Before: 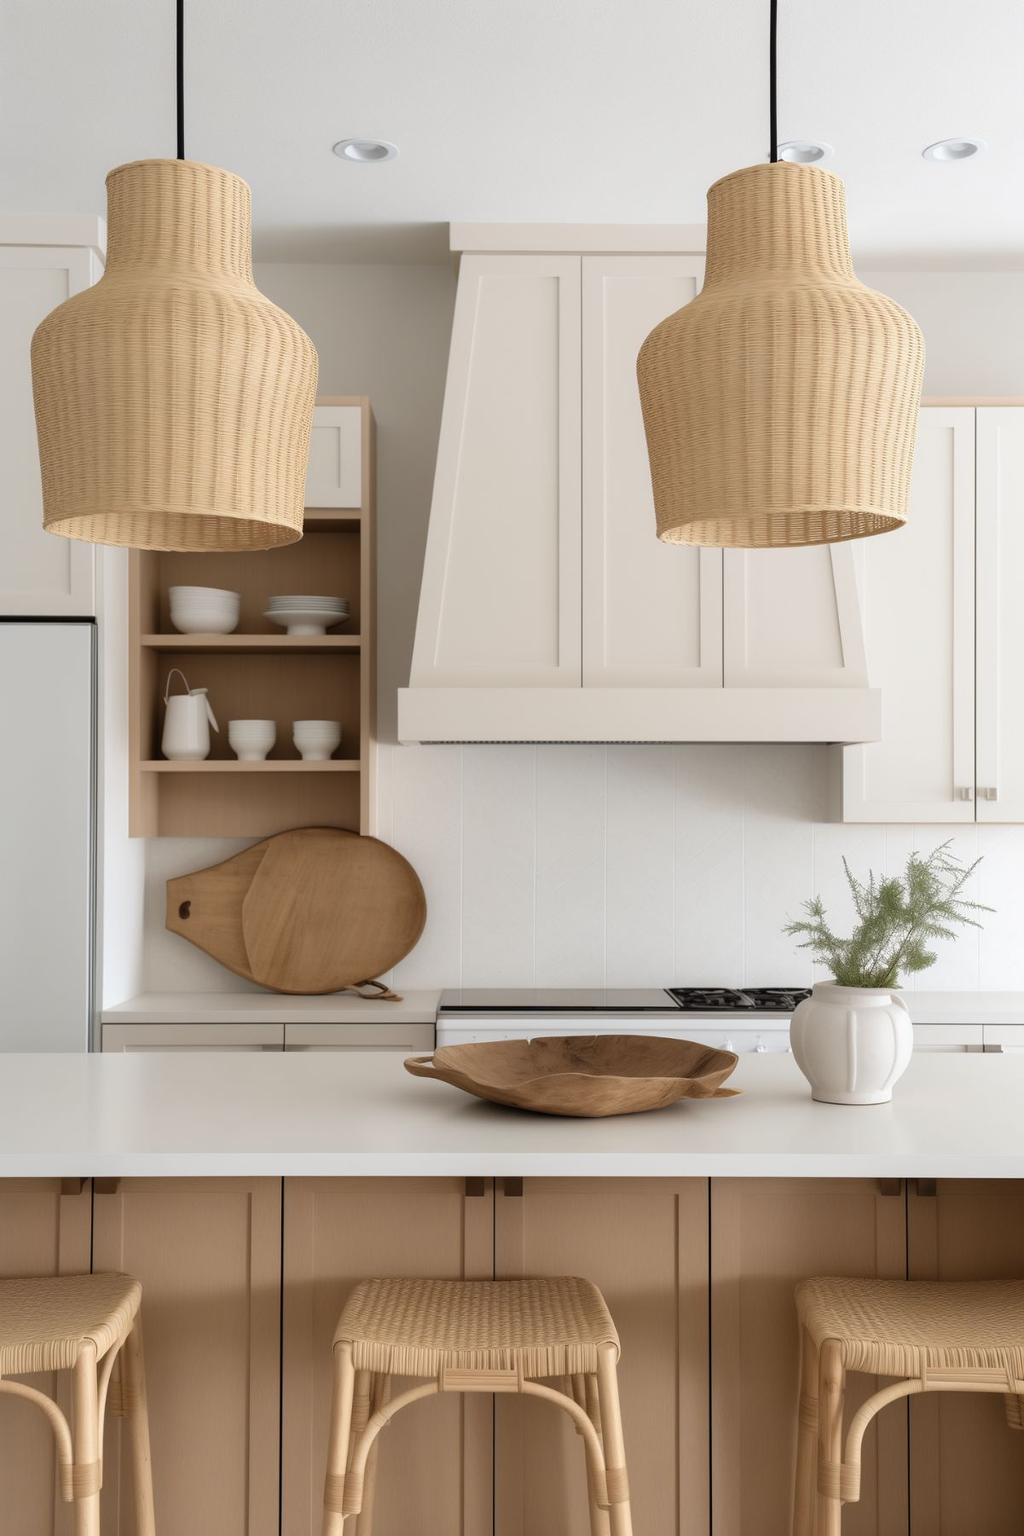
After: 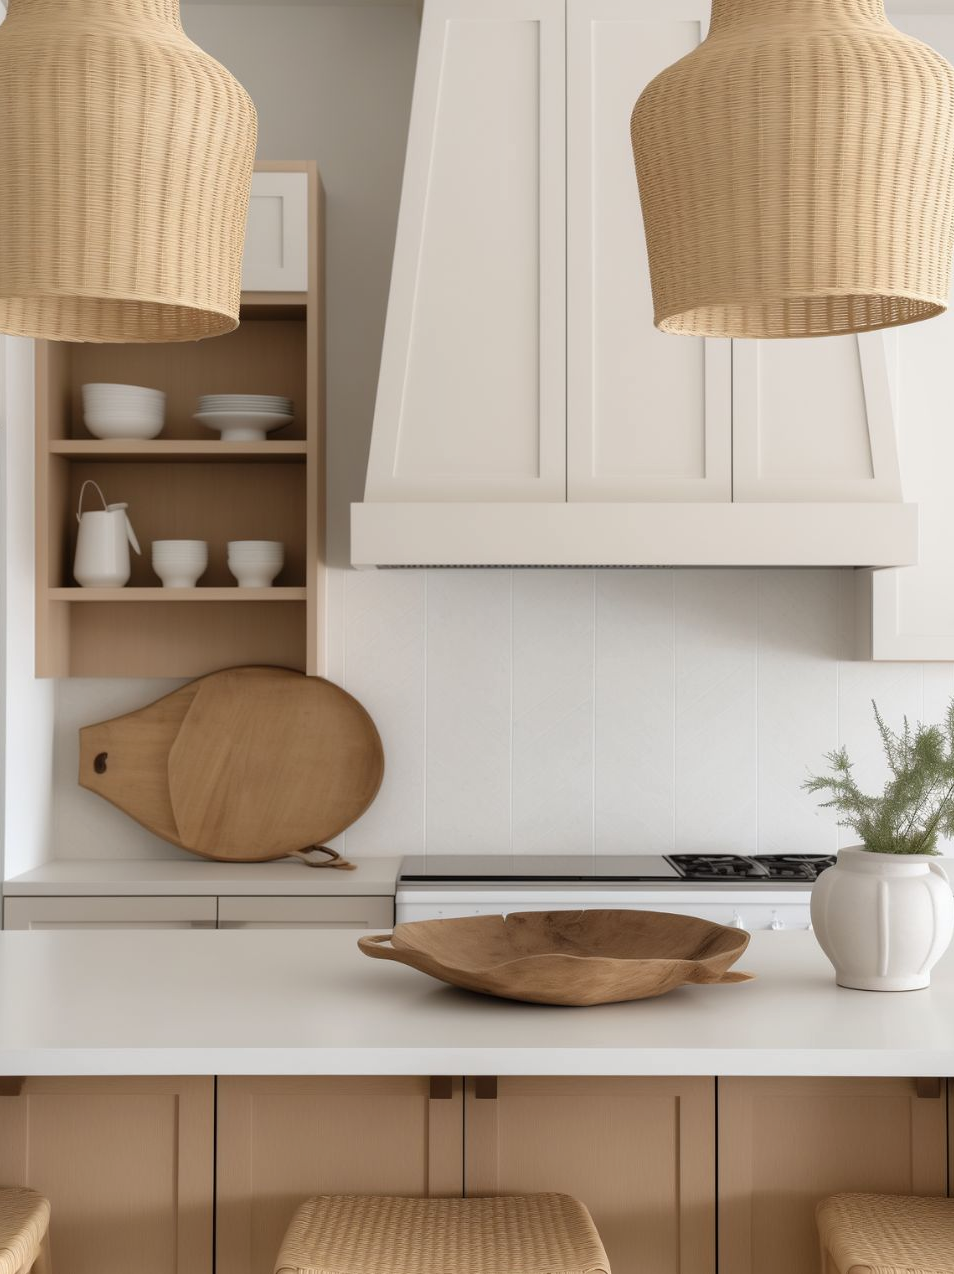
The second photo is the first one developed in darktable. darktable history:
crop: left 9.712%, top 16.928%, right 10.845%, bottom 12.332%
tone equalizer: -8 EV -1.84 EV, -7 EV -1.16 EV, -6 EV -1.62 EV, smoothing diameter 25%, edges refinement/feathering 10, preserve details guided filter
